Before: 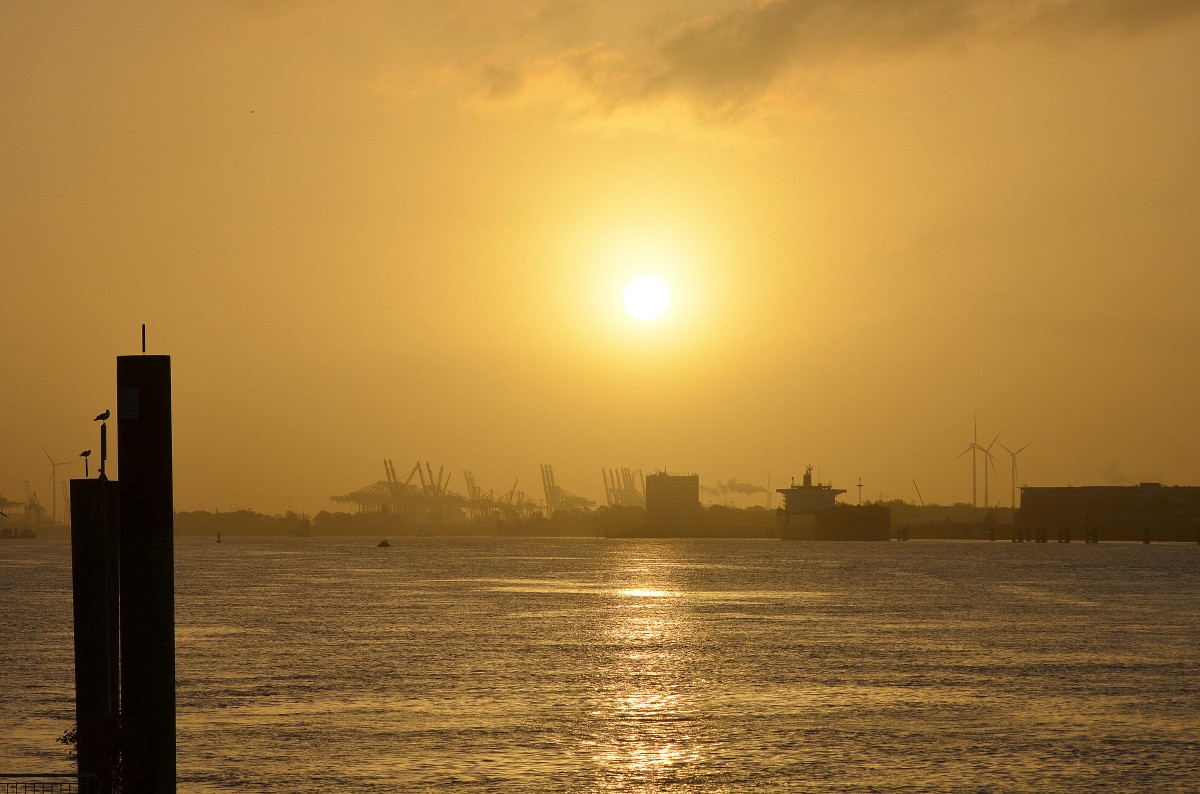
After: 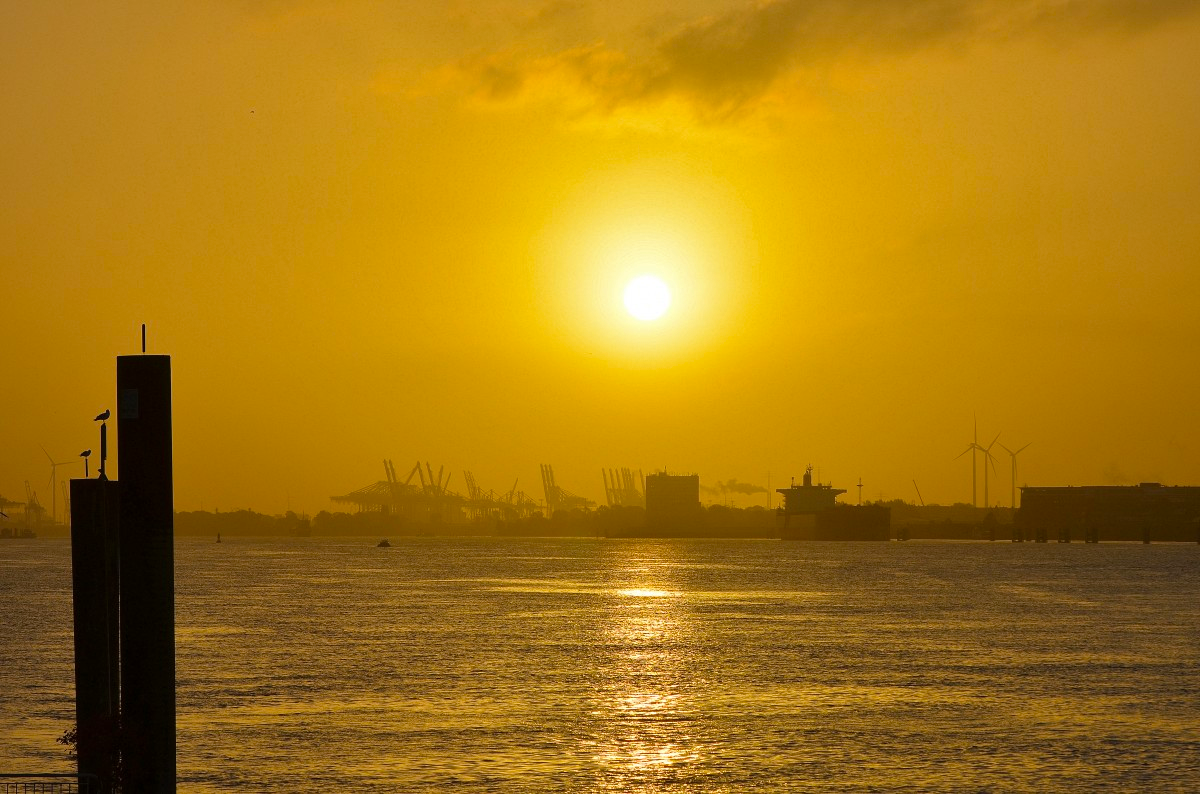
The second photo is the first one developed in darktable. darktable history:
color balance: output saturation 120%
shadows and highlights: shadows 25, highlights -48, soften with gaussian
